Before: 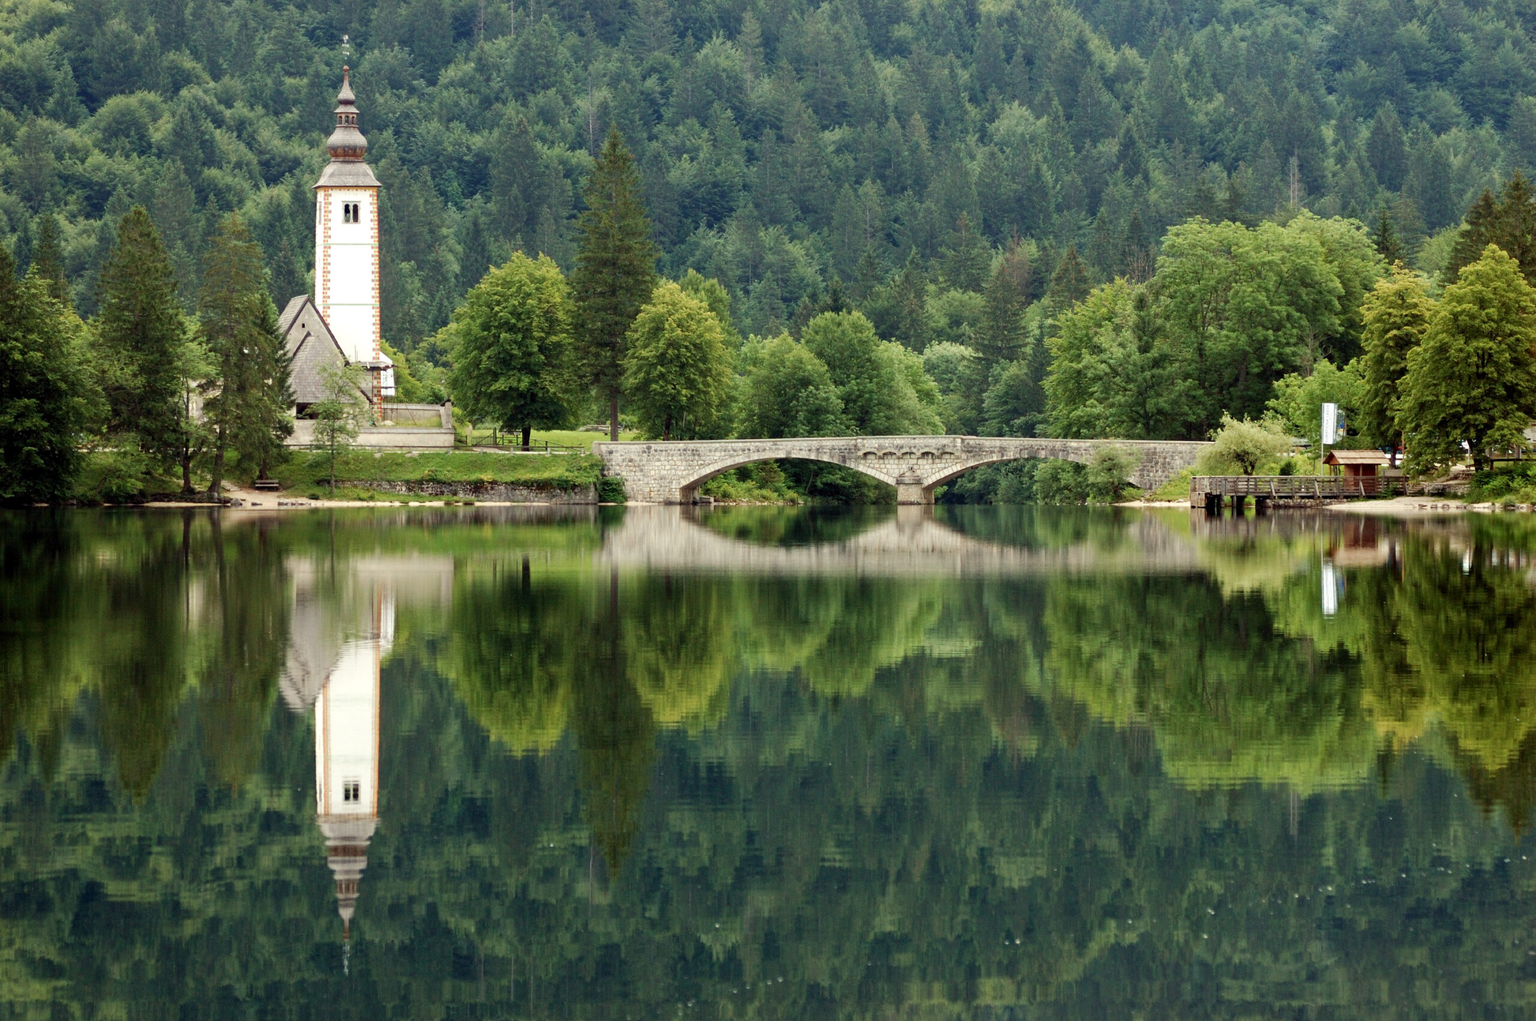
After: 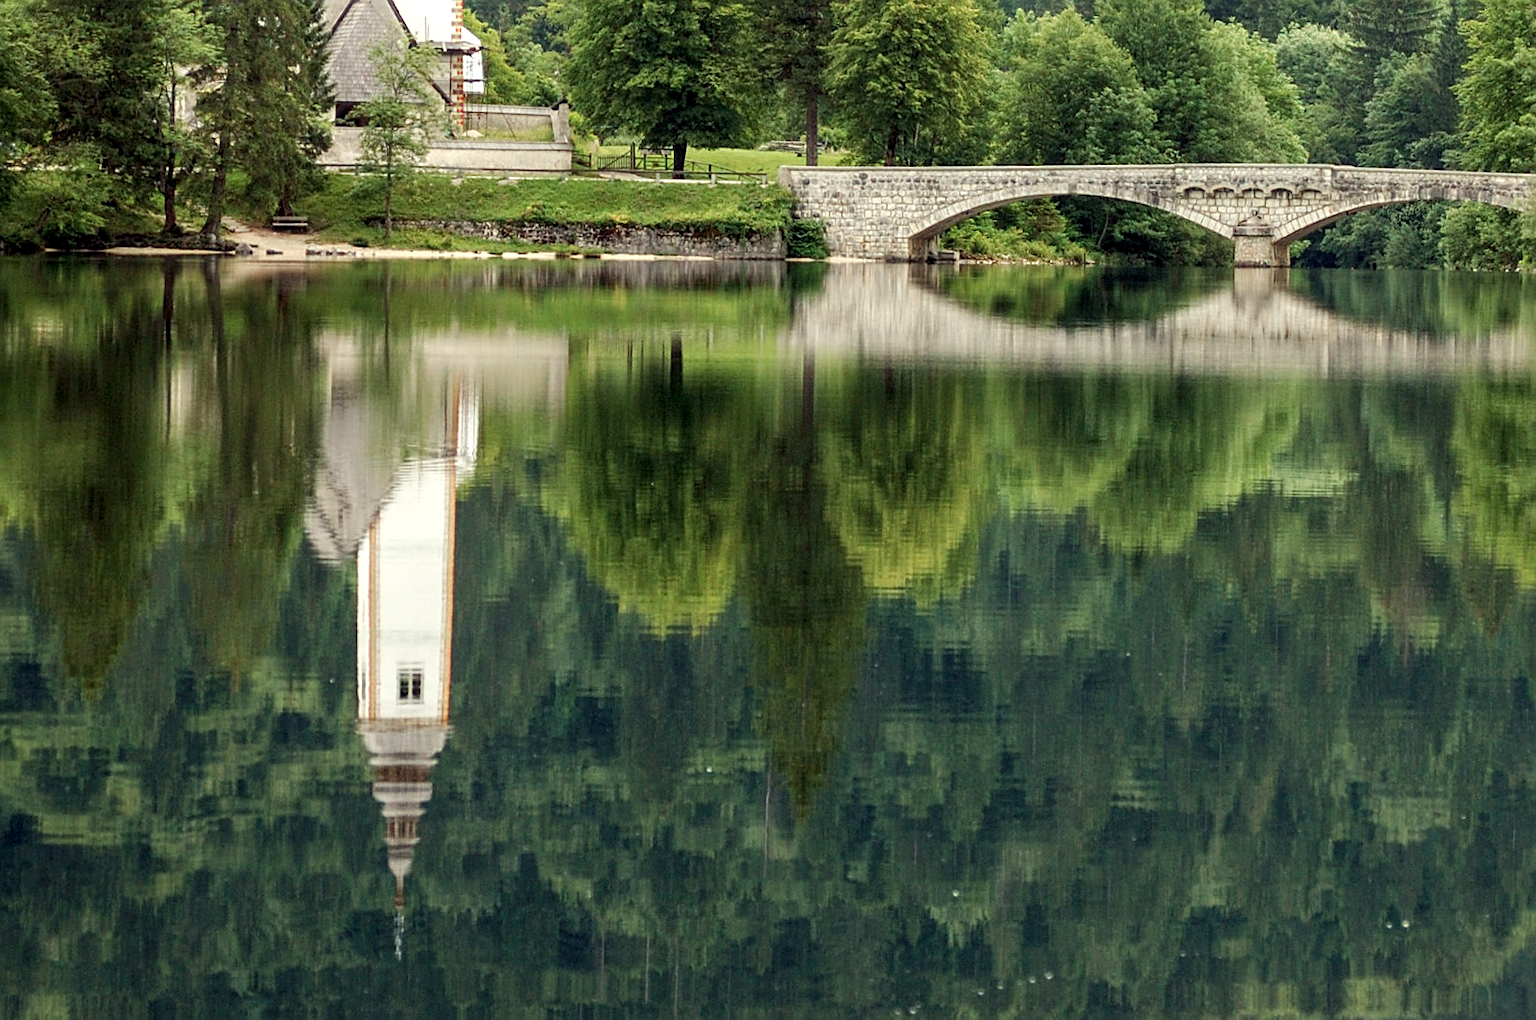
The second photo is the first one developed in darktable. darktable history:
crop and rotate: angle -0.82°, left 3.85%, top 31.828%, right 27.992%
sharpen: on, module defaults
local contrast: on, module defaults
